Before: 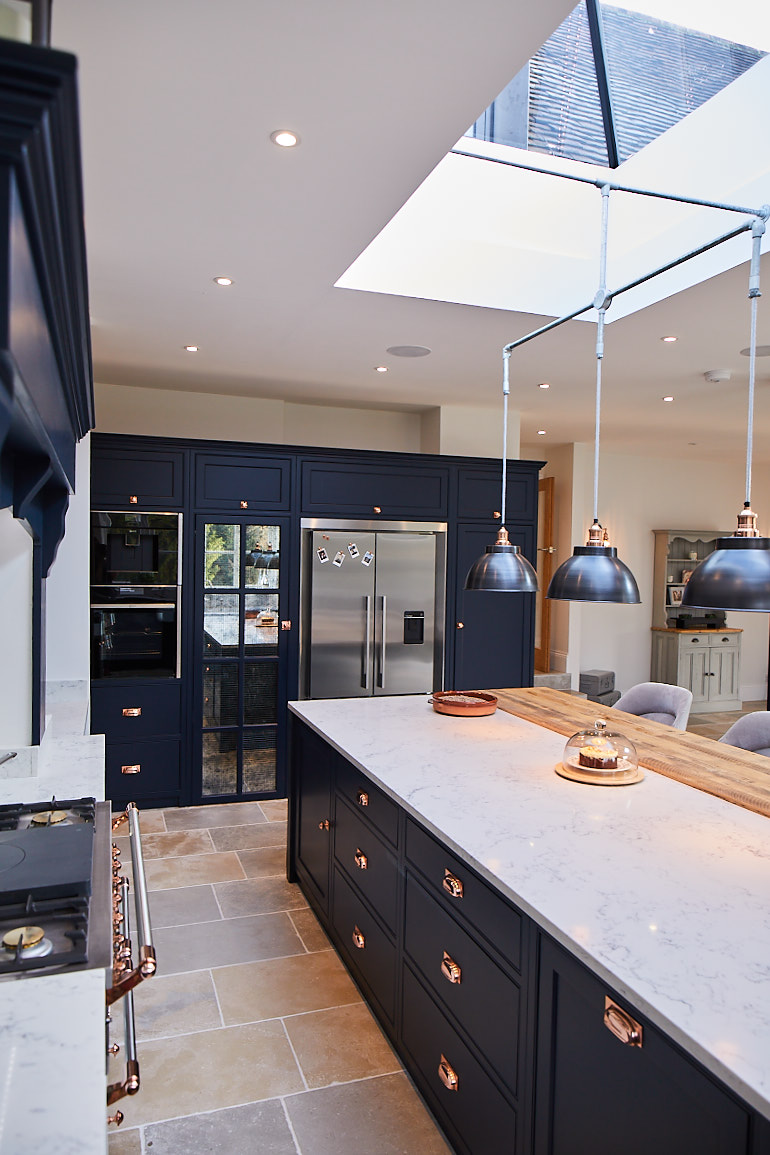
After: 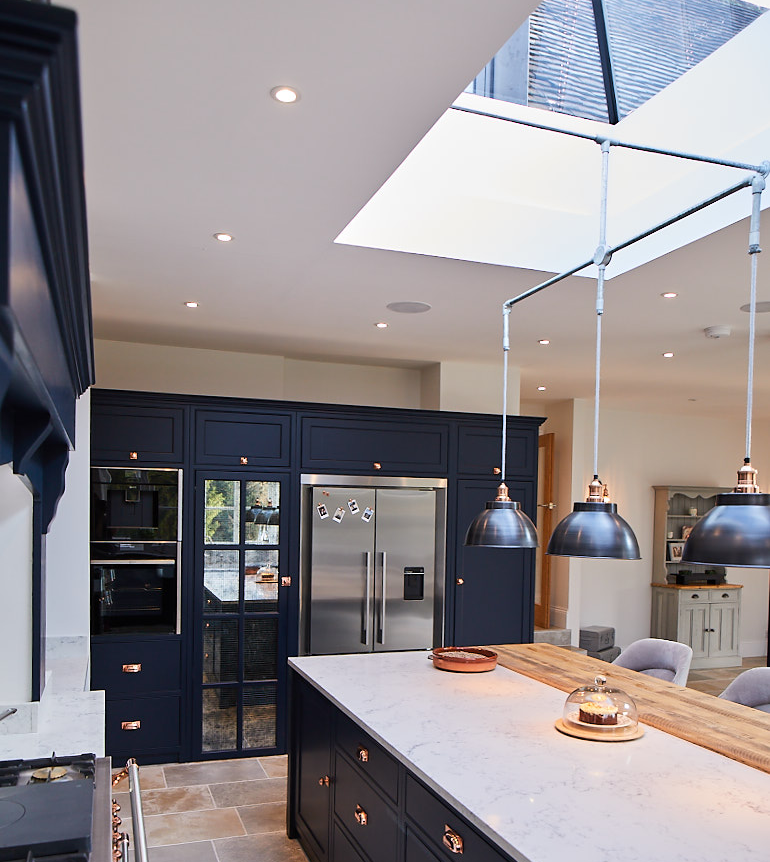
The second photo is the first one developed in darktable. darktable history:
crop: top 3.829%, bottom 21.527%
